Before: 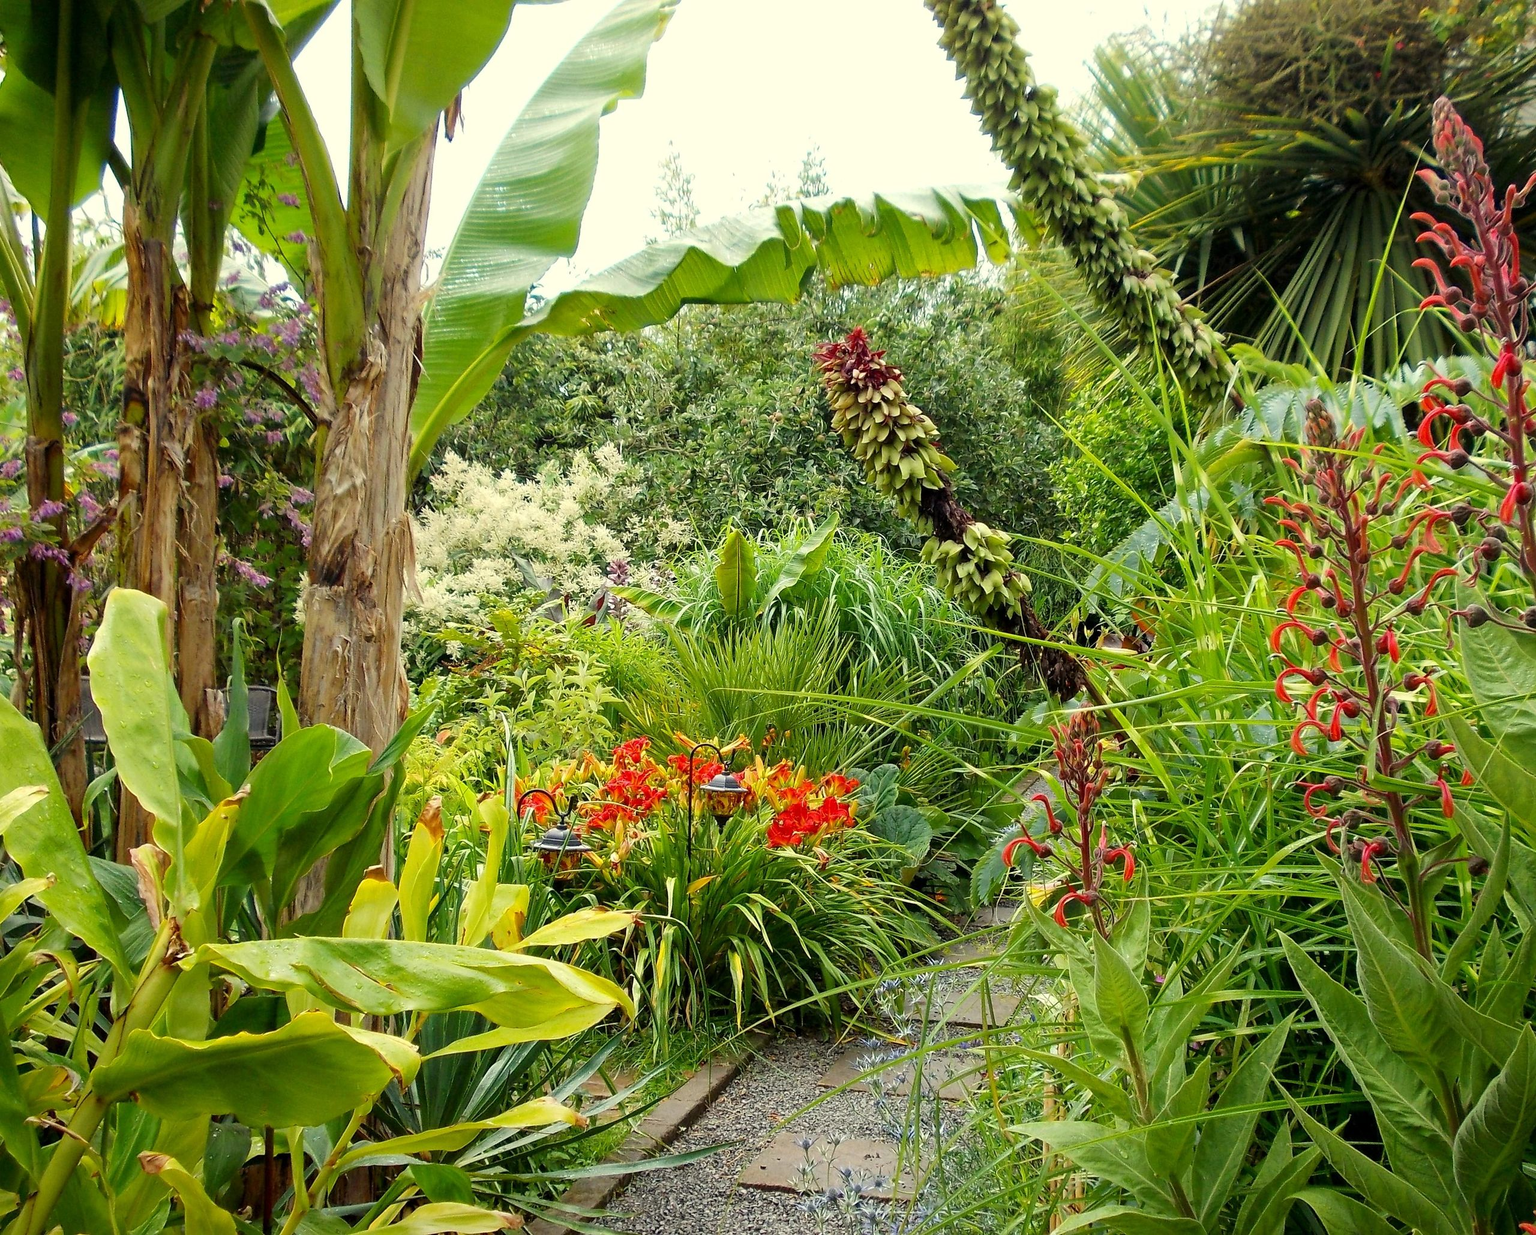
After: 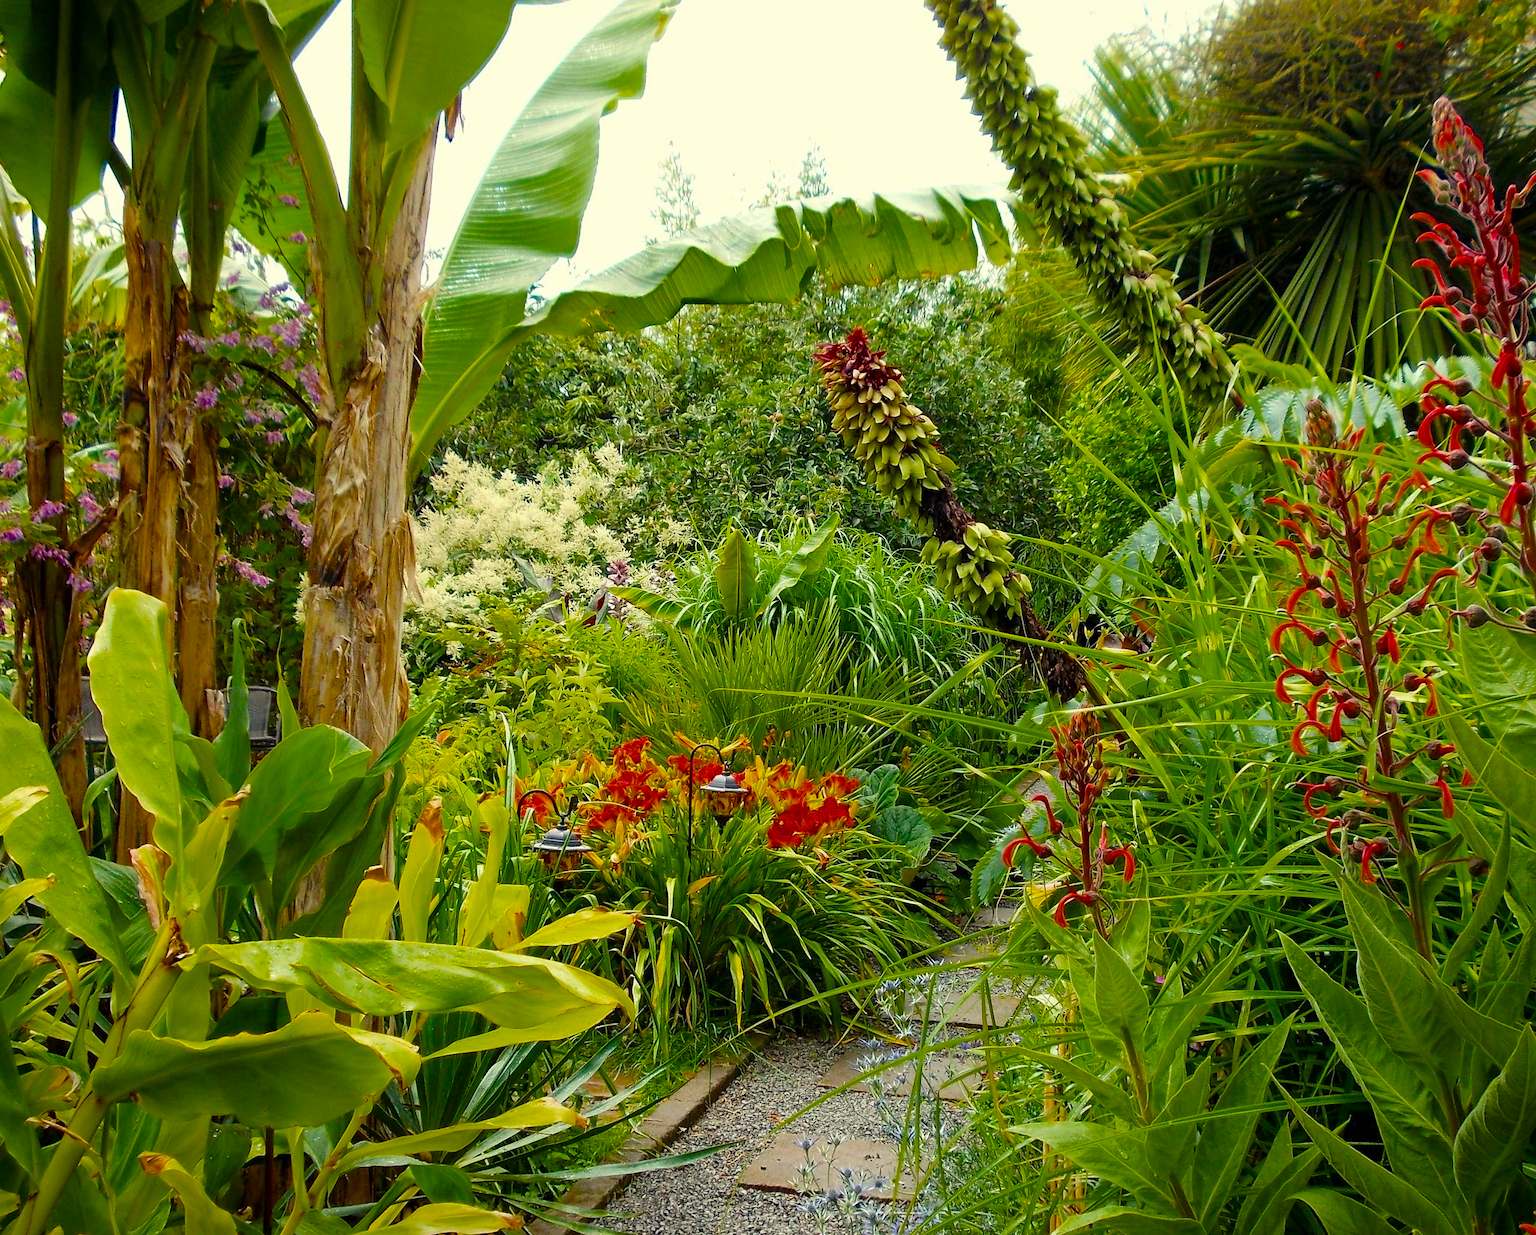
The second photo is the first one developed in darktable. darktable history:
color balance rgb: perceptual saturation grading › global saturation 30.431%, saturation formula JzAzBz (2021)
